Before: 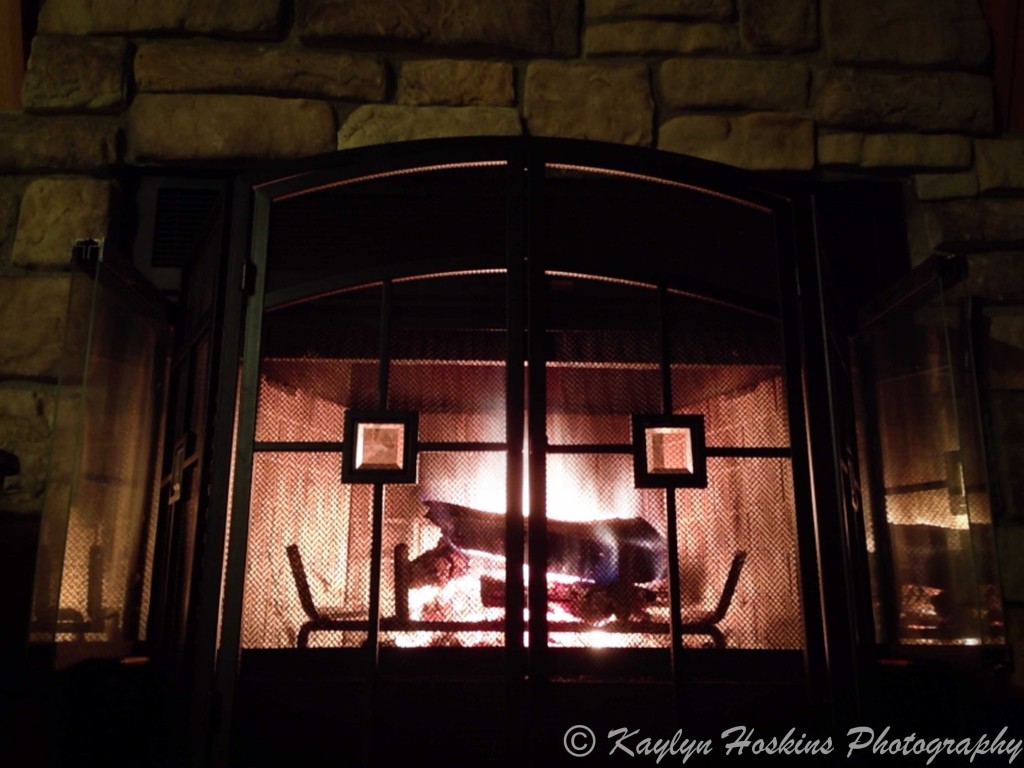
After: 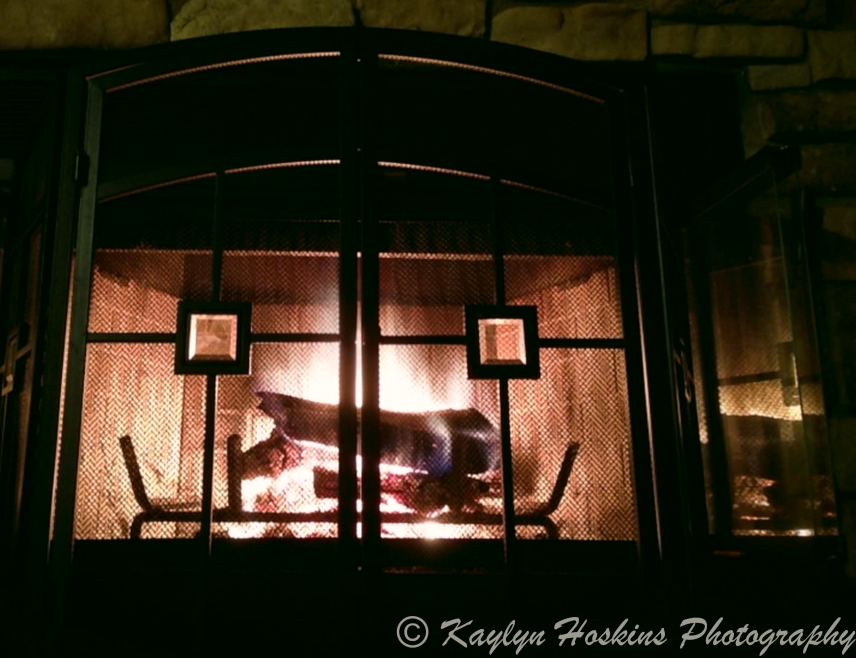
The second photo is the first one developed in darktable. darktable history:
color correction: highlights a* 4.02, highlights b* 4.98, shadows a* -7.55, shadows b* 4.98
crop: left 16.315%, top 14.246%
exposure: exposure 0.02 EV, compensate highlight preservation false
